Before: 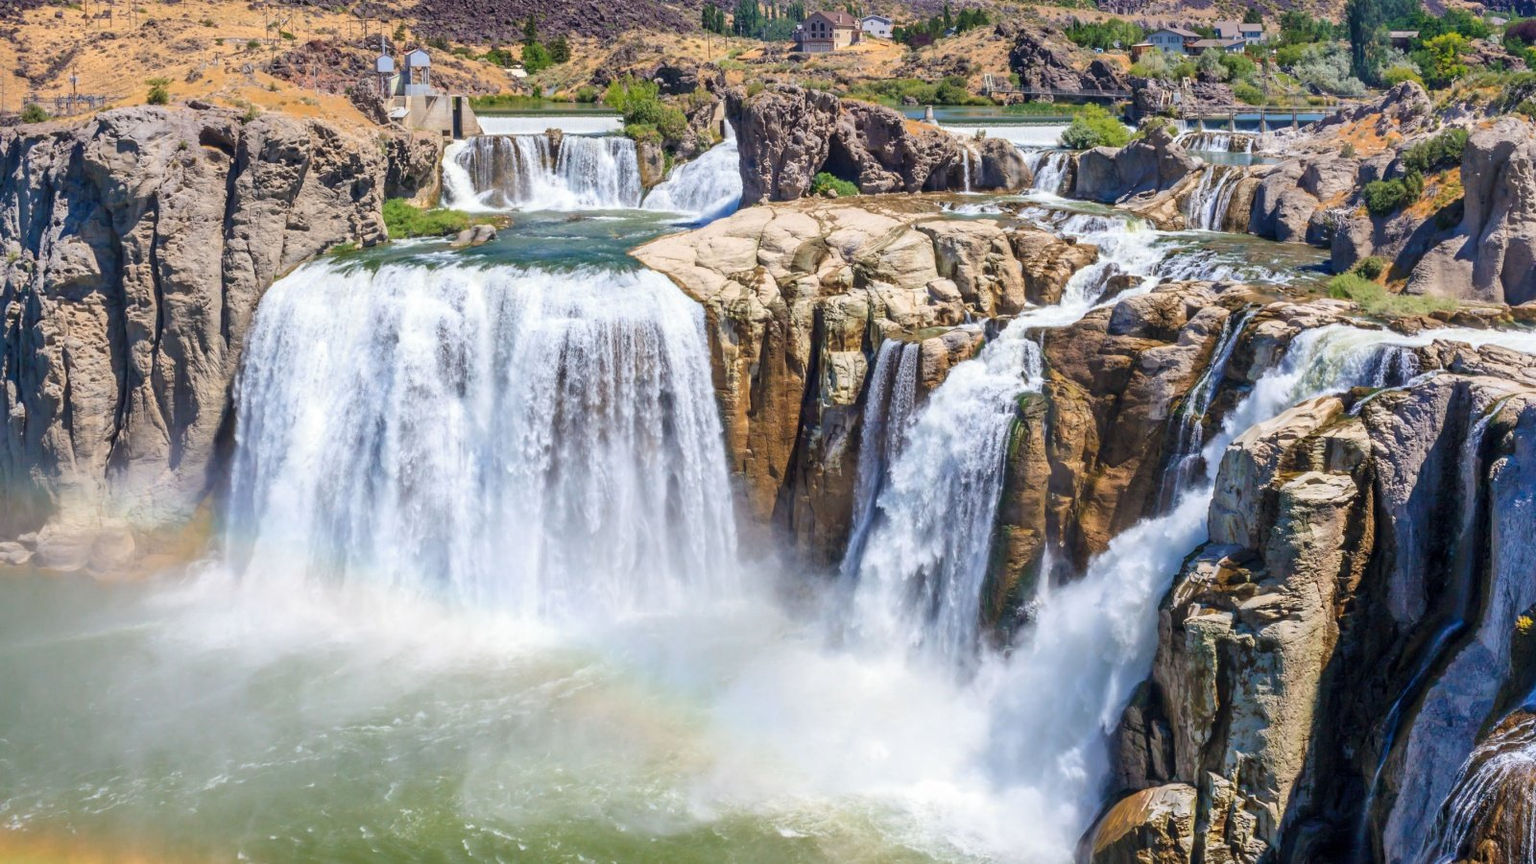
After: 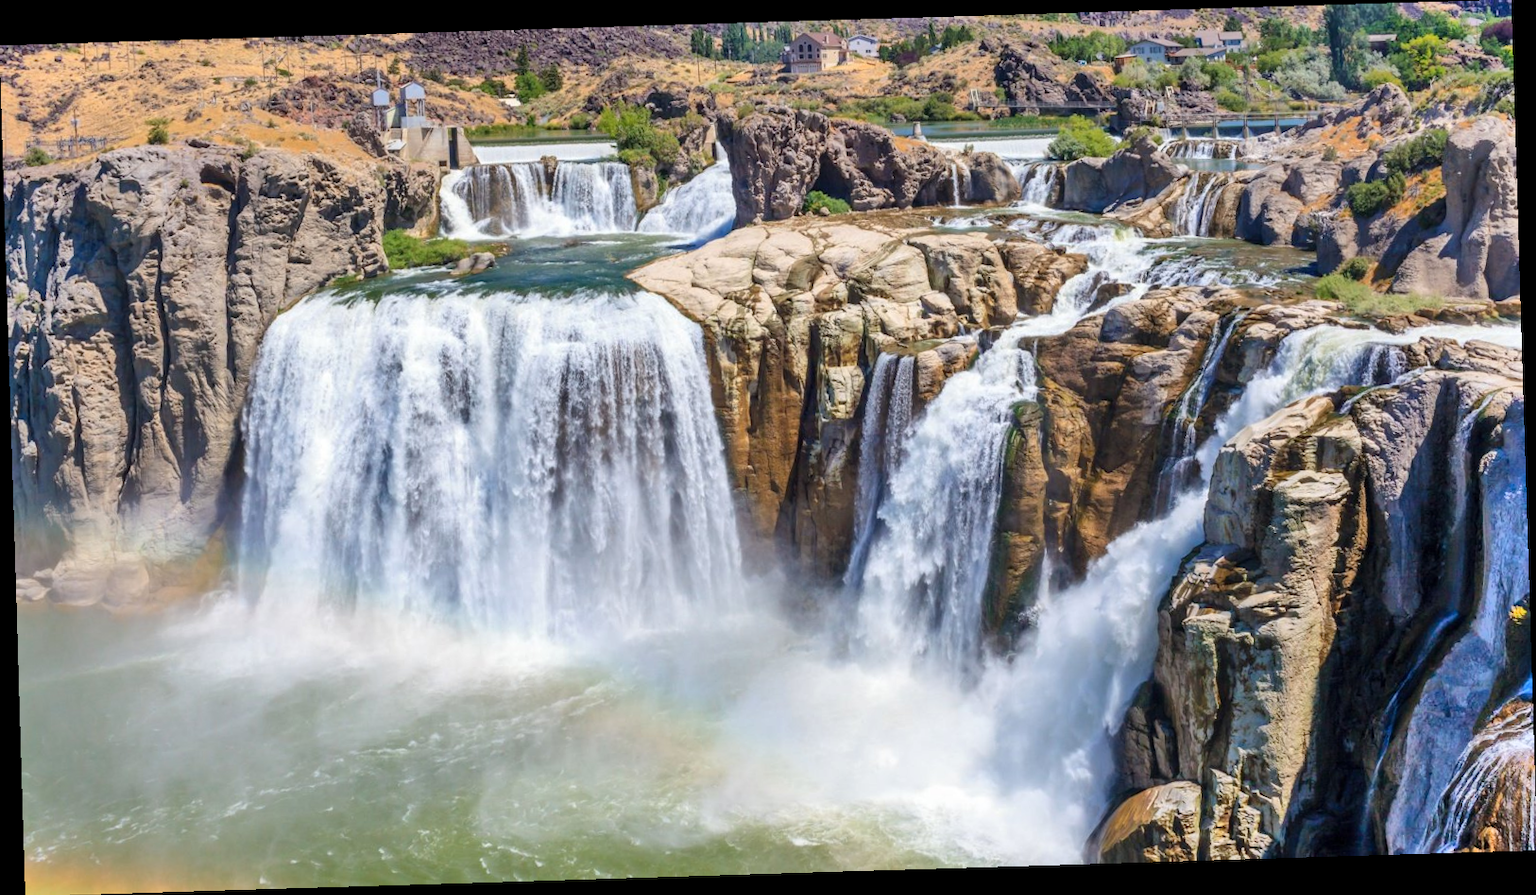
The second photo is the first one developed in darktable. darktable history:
shadows and highlights: soften with gaussian
rotate and perspective: rotation -1.75°, automatic cropping off
